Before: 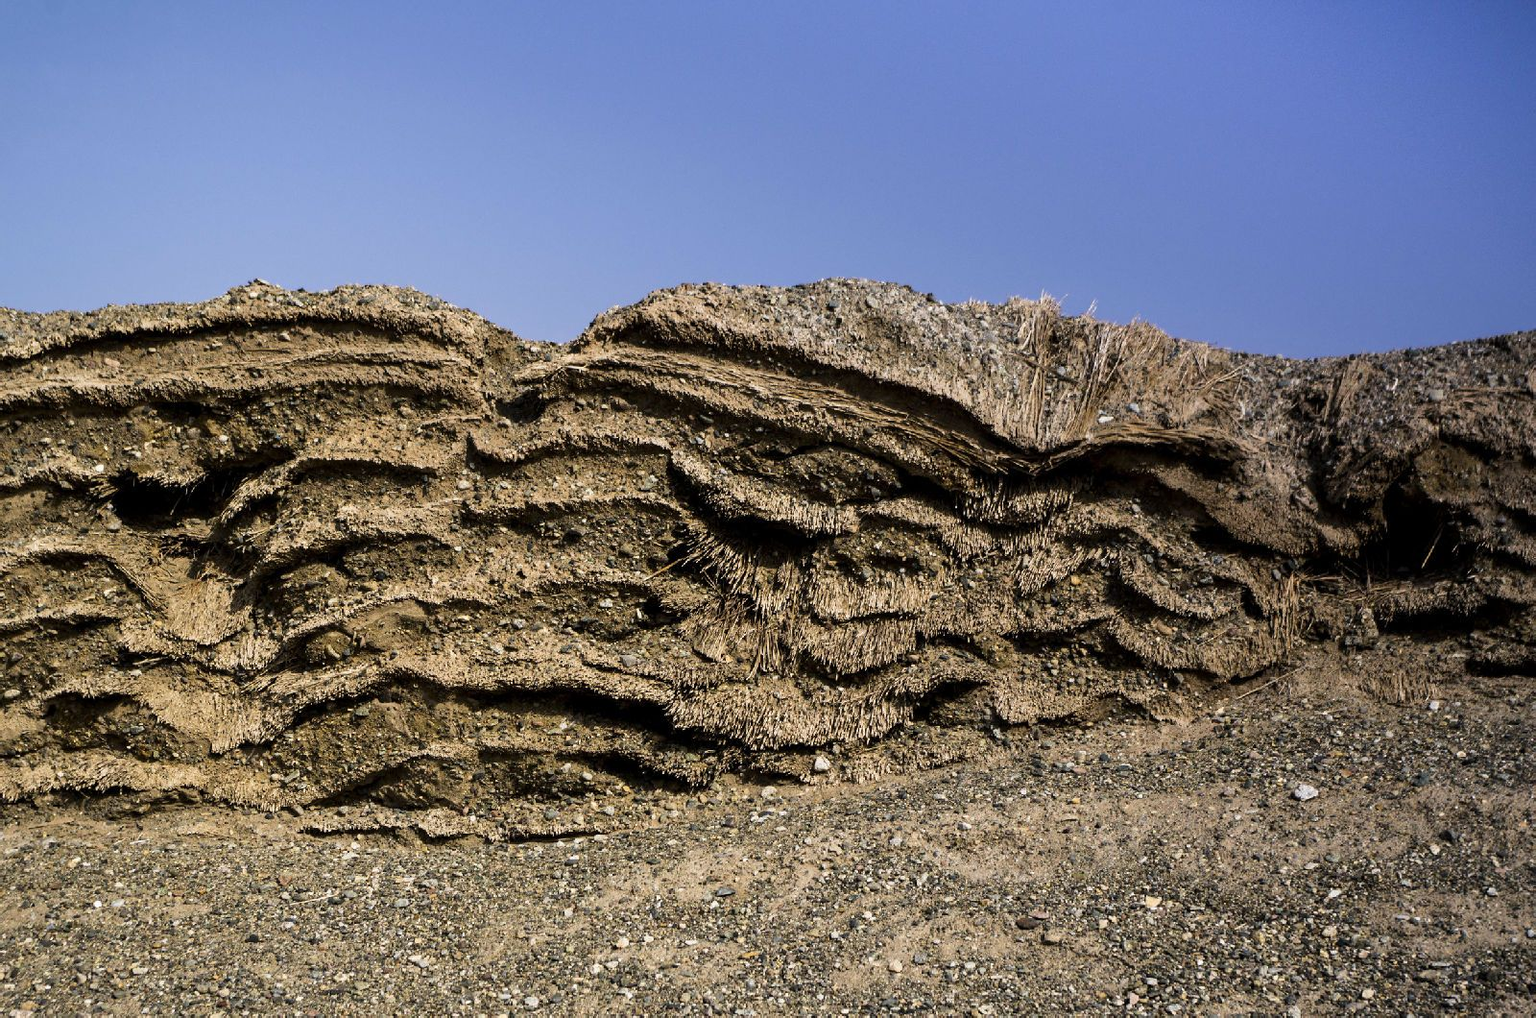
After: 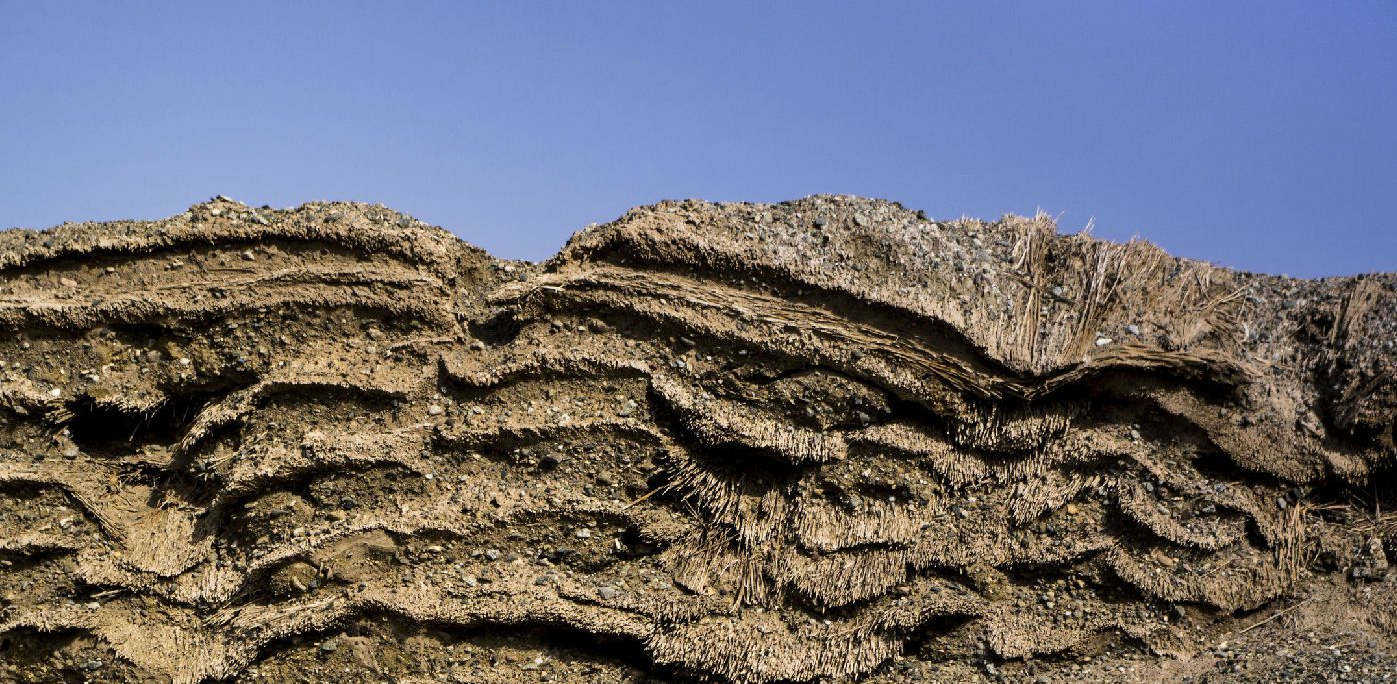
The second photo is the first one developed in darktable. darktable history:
crop: left 3.015%, top 8.969%, right 9.647%, bottom 26.457%
shadows and highlights: soften with gaussian
